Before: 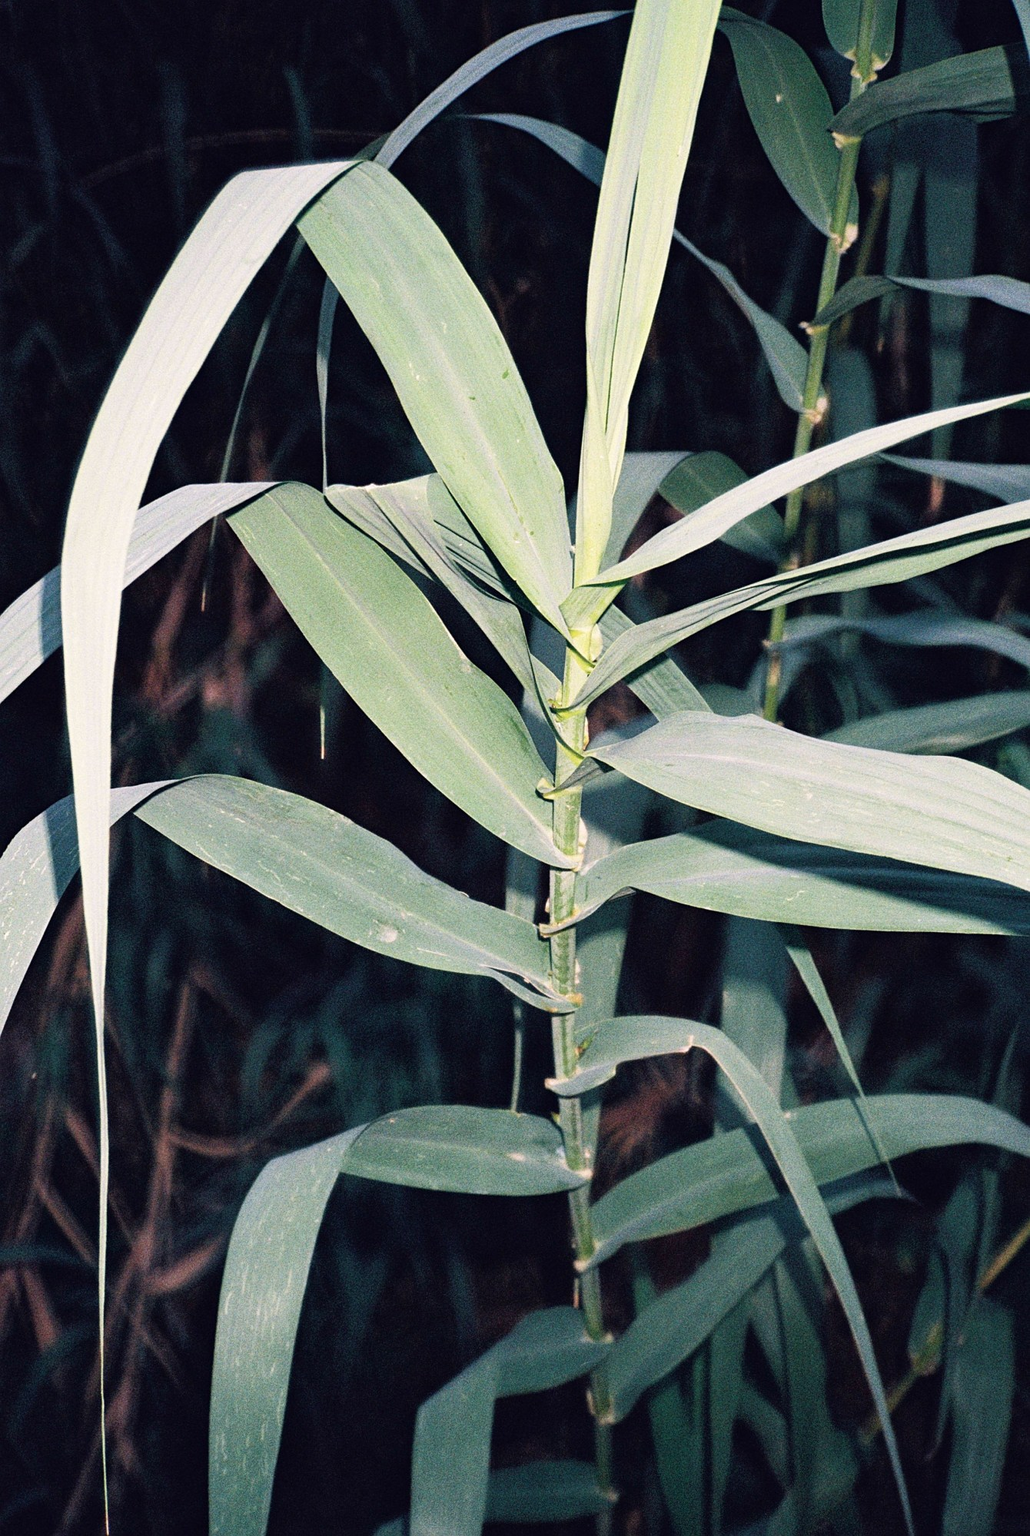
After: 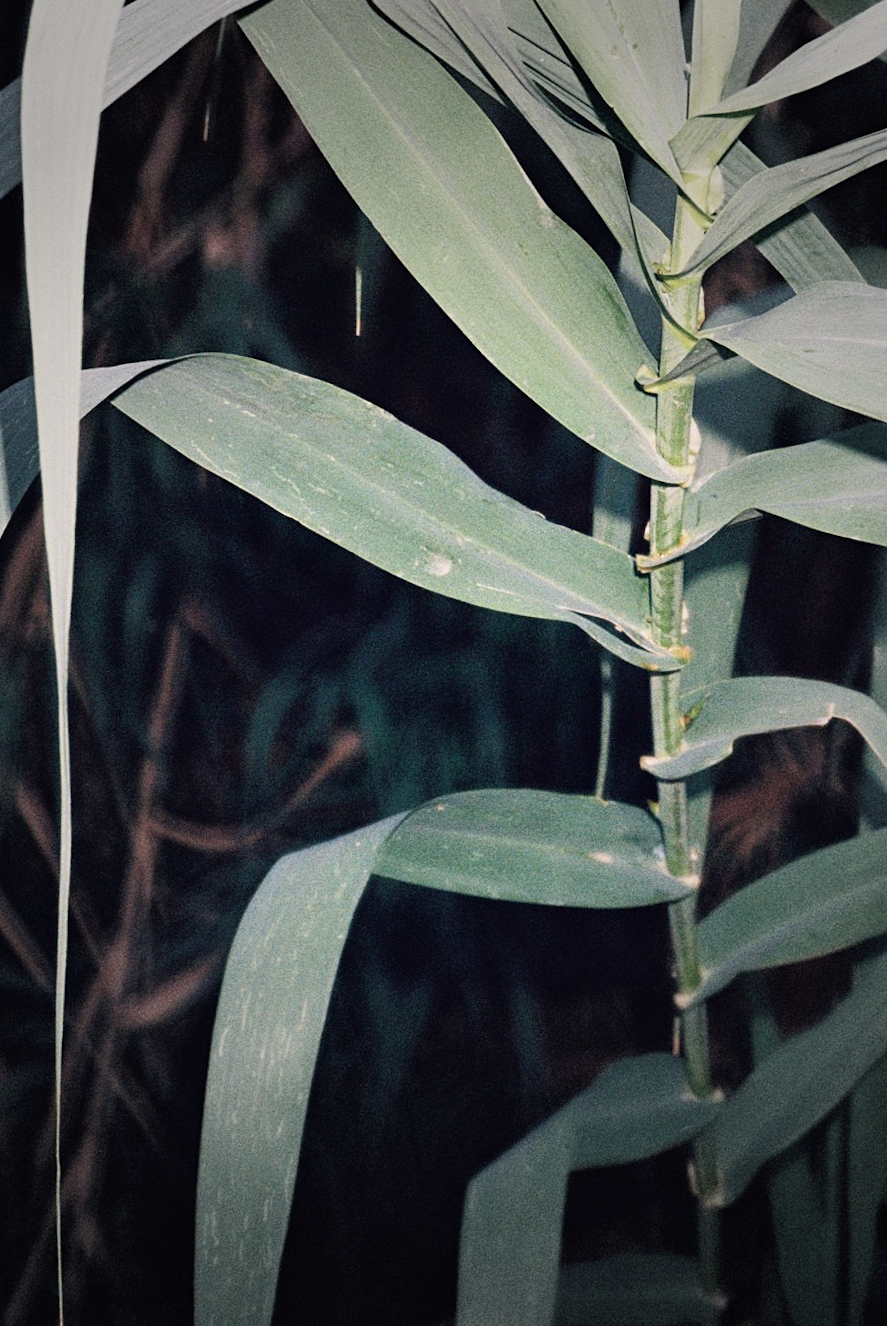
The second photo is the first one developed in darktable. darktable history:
crop and rotate: angle -0.936°, left 3.583%, top 32.034%, right 28.585%
vignetting: fall-off start 34.73%, fall-off radius 64.62%, width/height ratio 0.958
